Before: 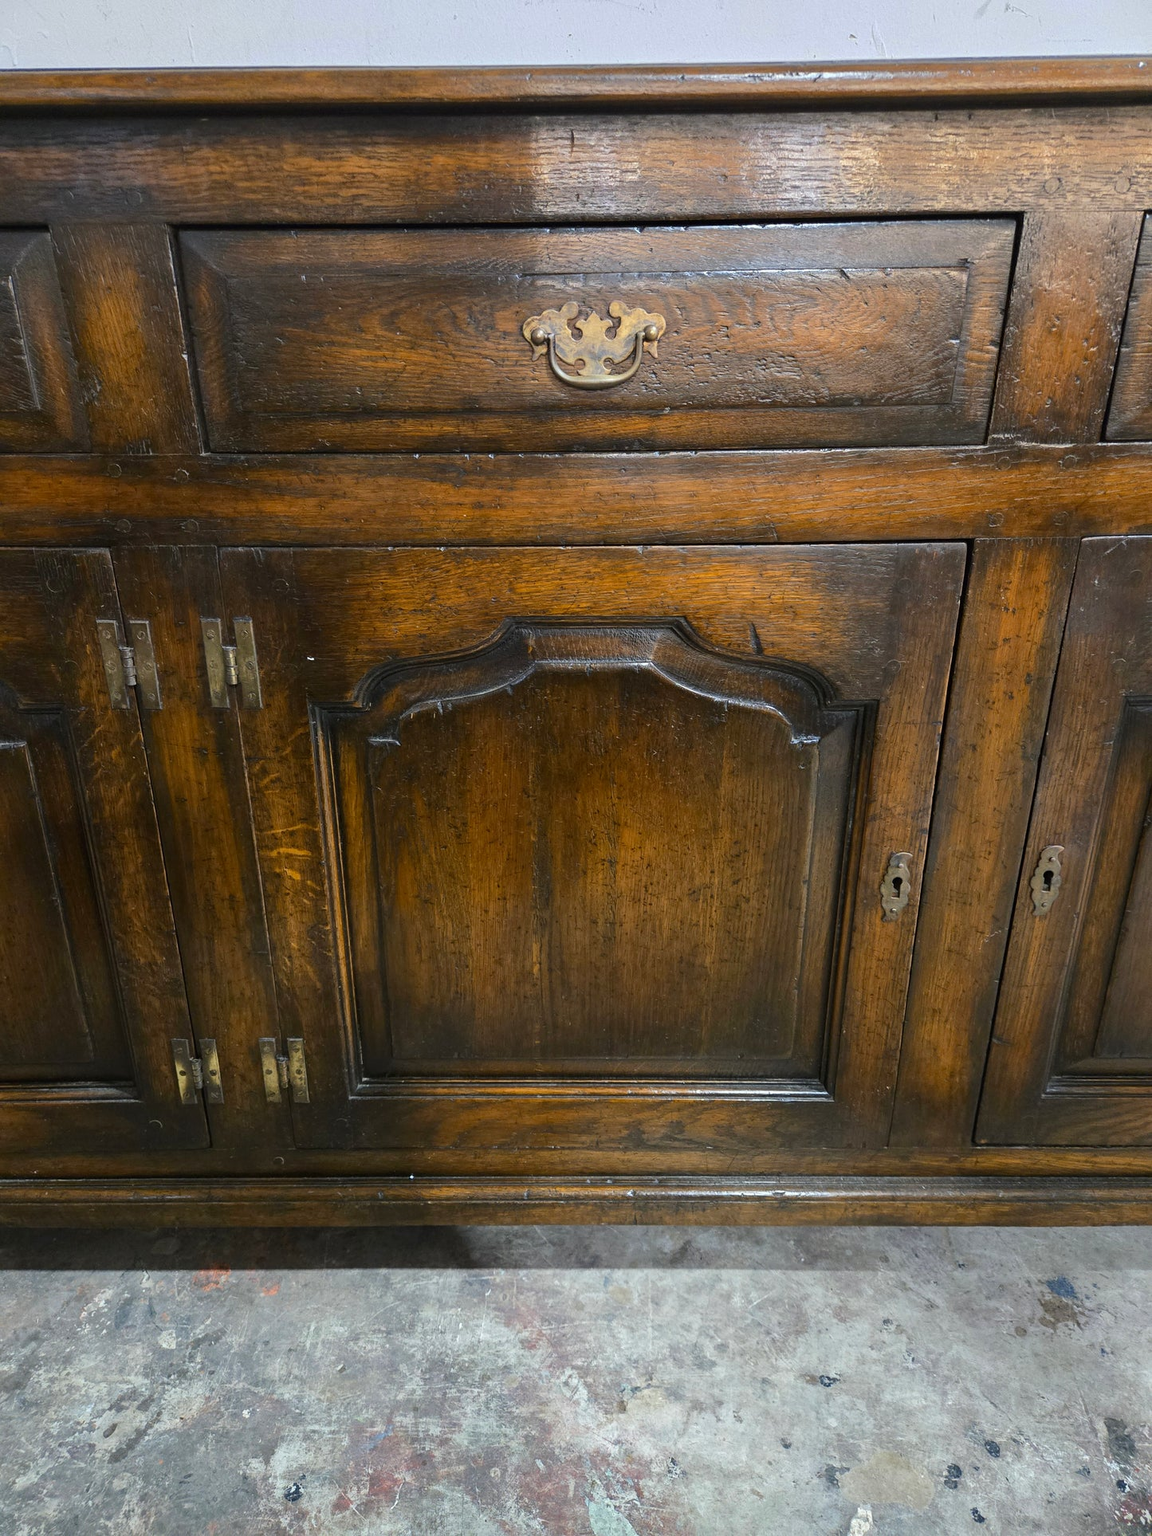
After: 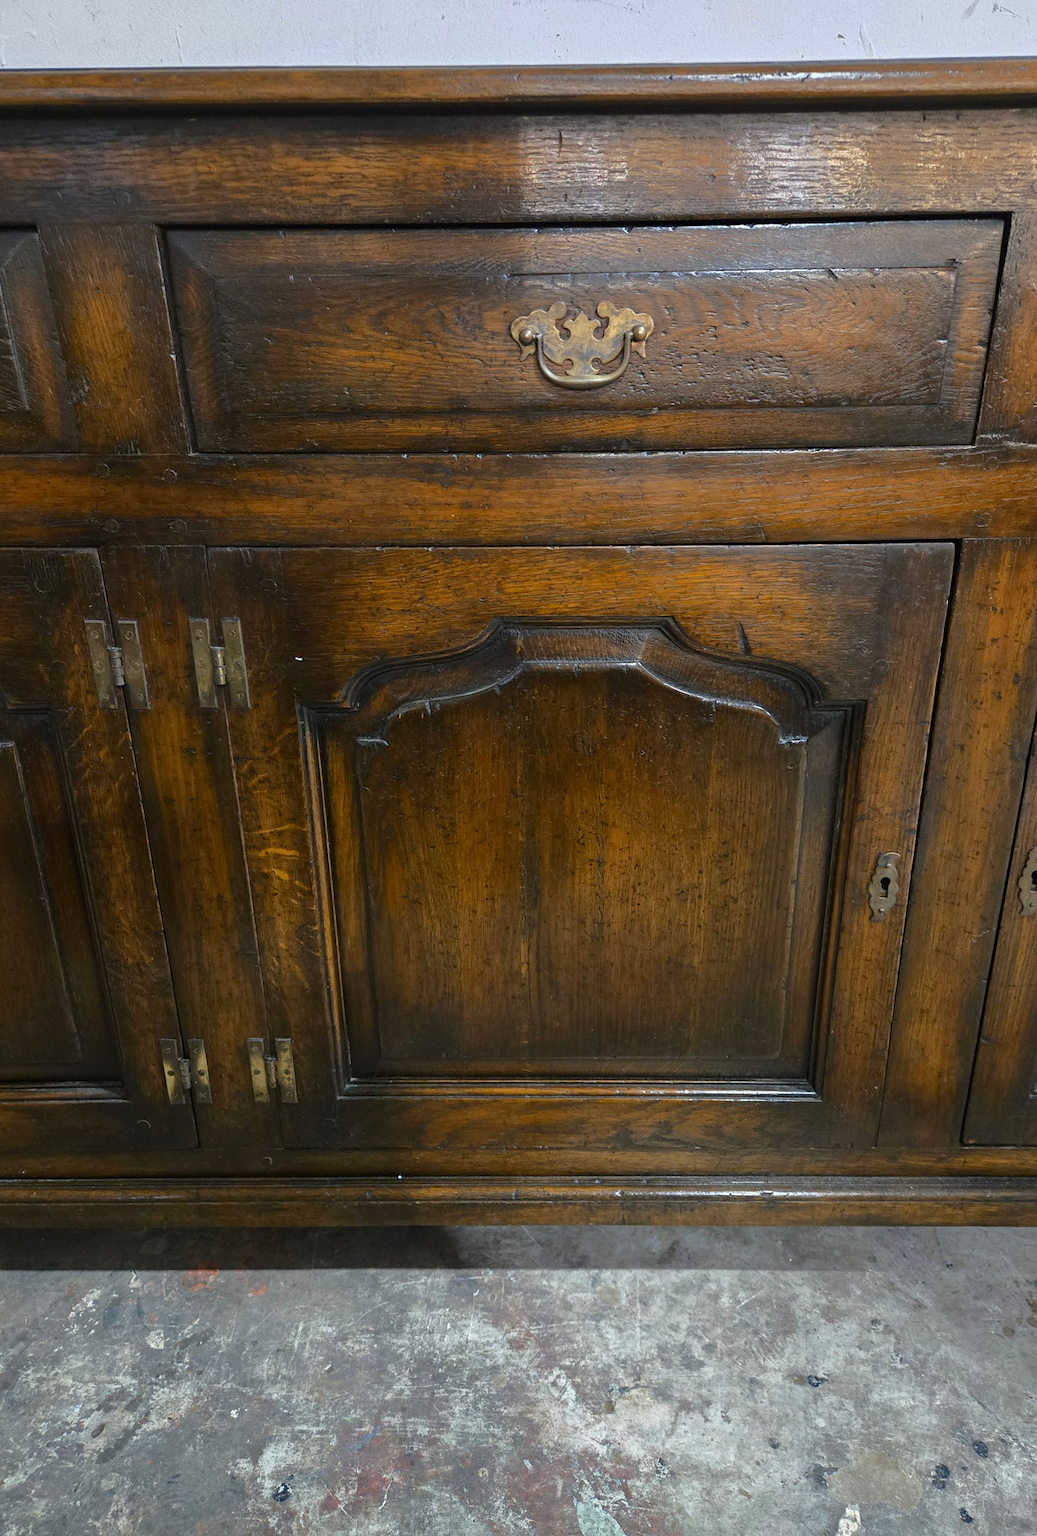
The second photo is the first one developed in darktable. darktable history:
crop and rotate: left 1.088%, right 8.807%
tone curve: curves: ch0 [(0, 0) (0.48, 0.431) (0.7, 0.609) (0.864, 0.854) (1, 1)]
